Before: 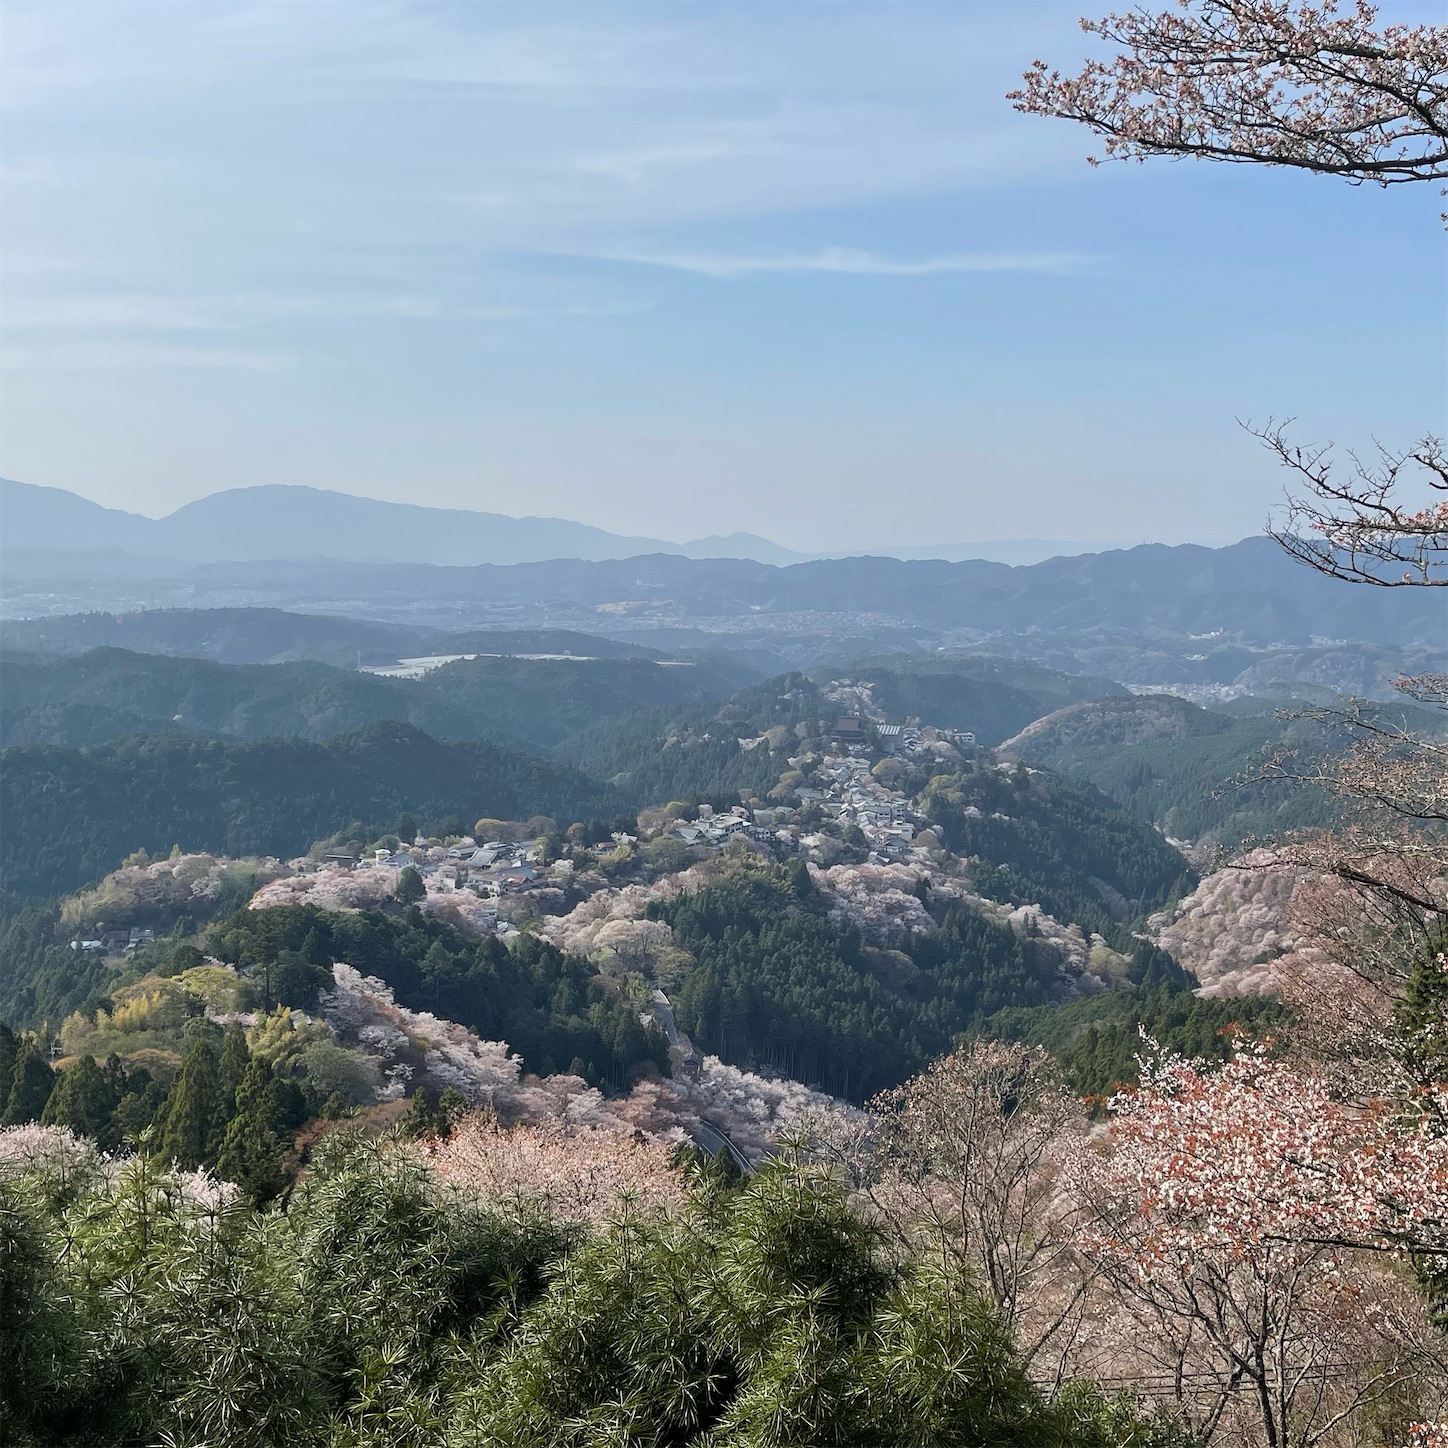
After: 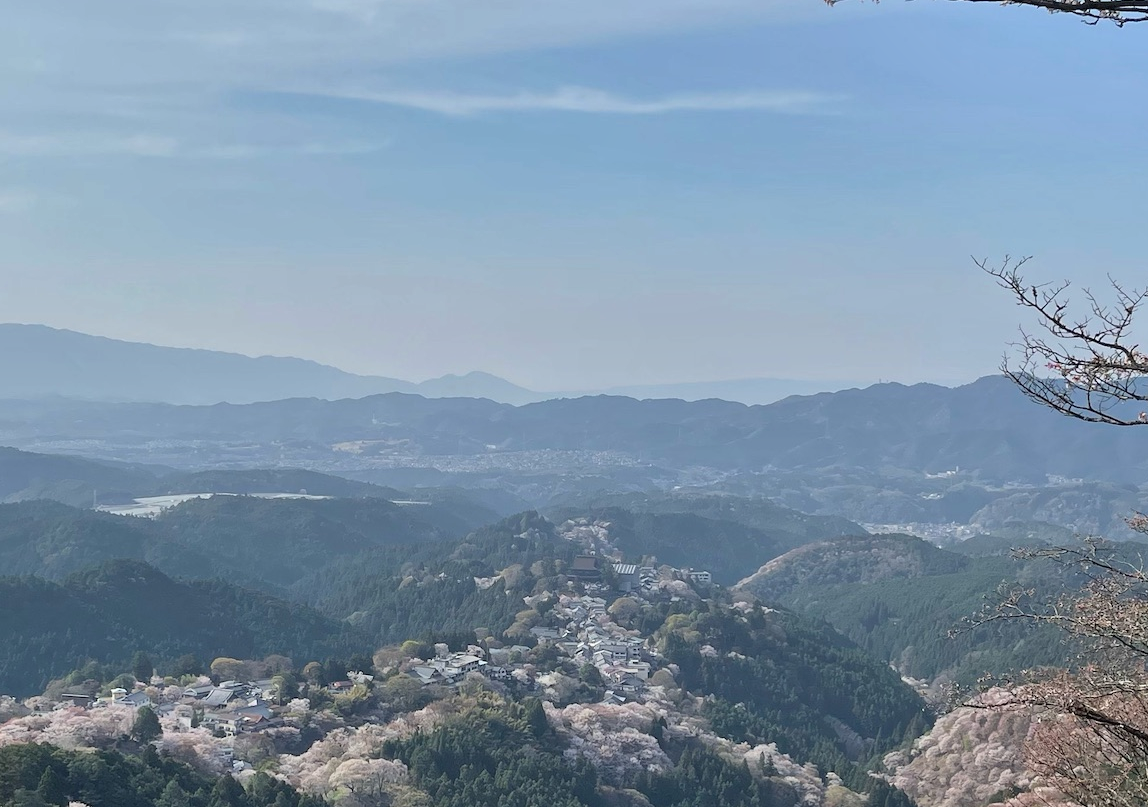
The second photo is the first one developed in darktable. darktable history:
crop: left 18.238%, top 11.123%, right 2.473%, bottom 33.109%
shadows and highlights: low approximation 0.01, soften with gaussian
